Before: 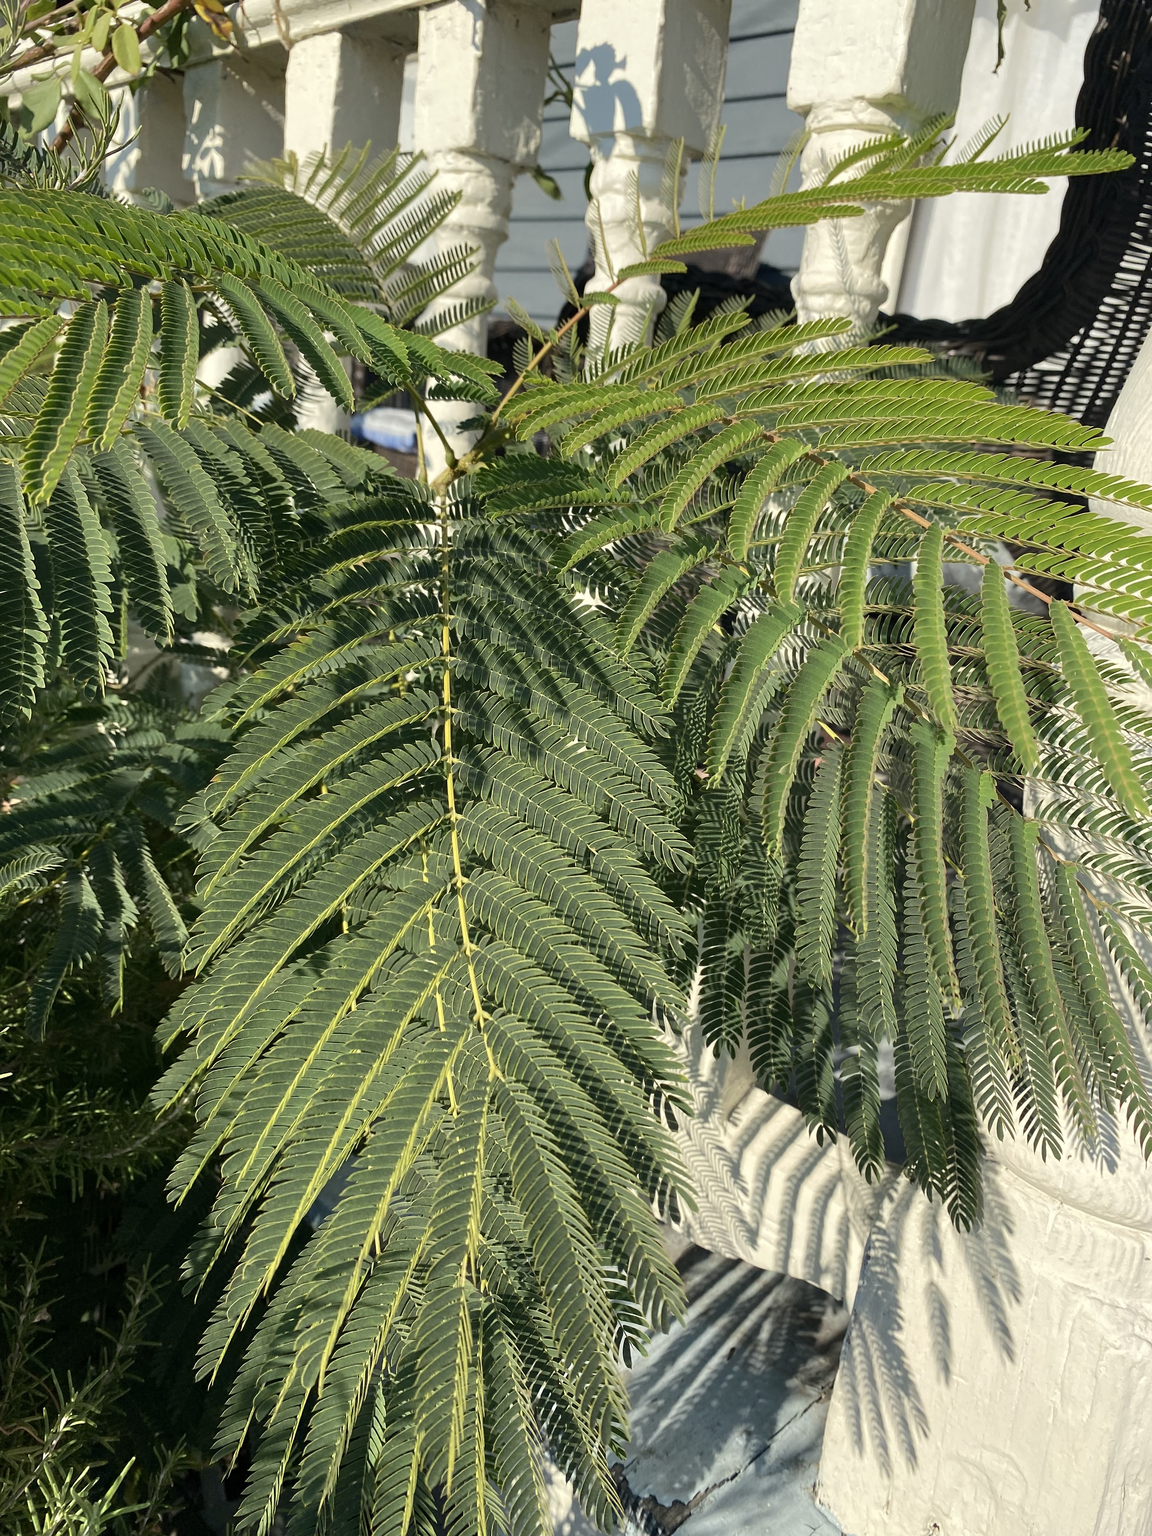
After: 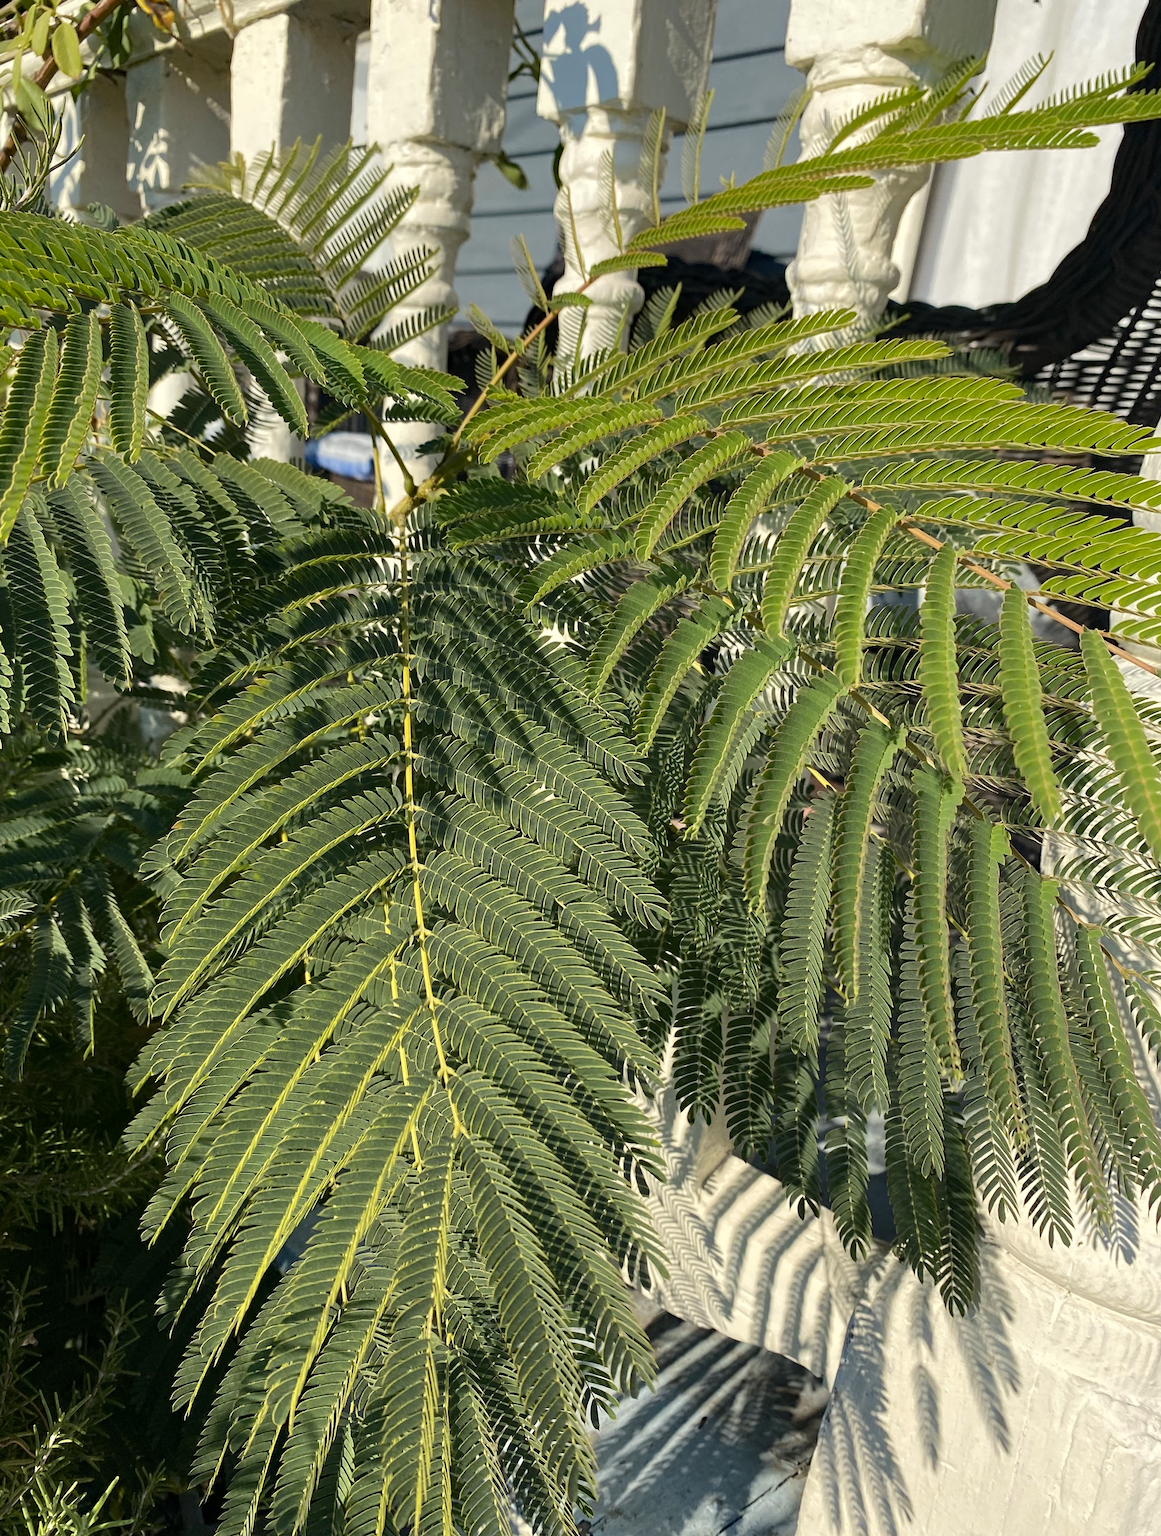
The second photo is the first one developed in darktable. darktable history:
contrast brightness saturation: contrast 0.07
rotate and perspective: rotation 0.062°, lens shift (vertical) 0.115, lens shift (horizontal) -0.133, crop left 0.047, crop right 0.94, crop top 0.061, crop bottom 0.94
color contrast: green-magenta contrast 0.81
haze removal: compatibility mode true, adaptive false
